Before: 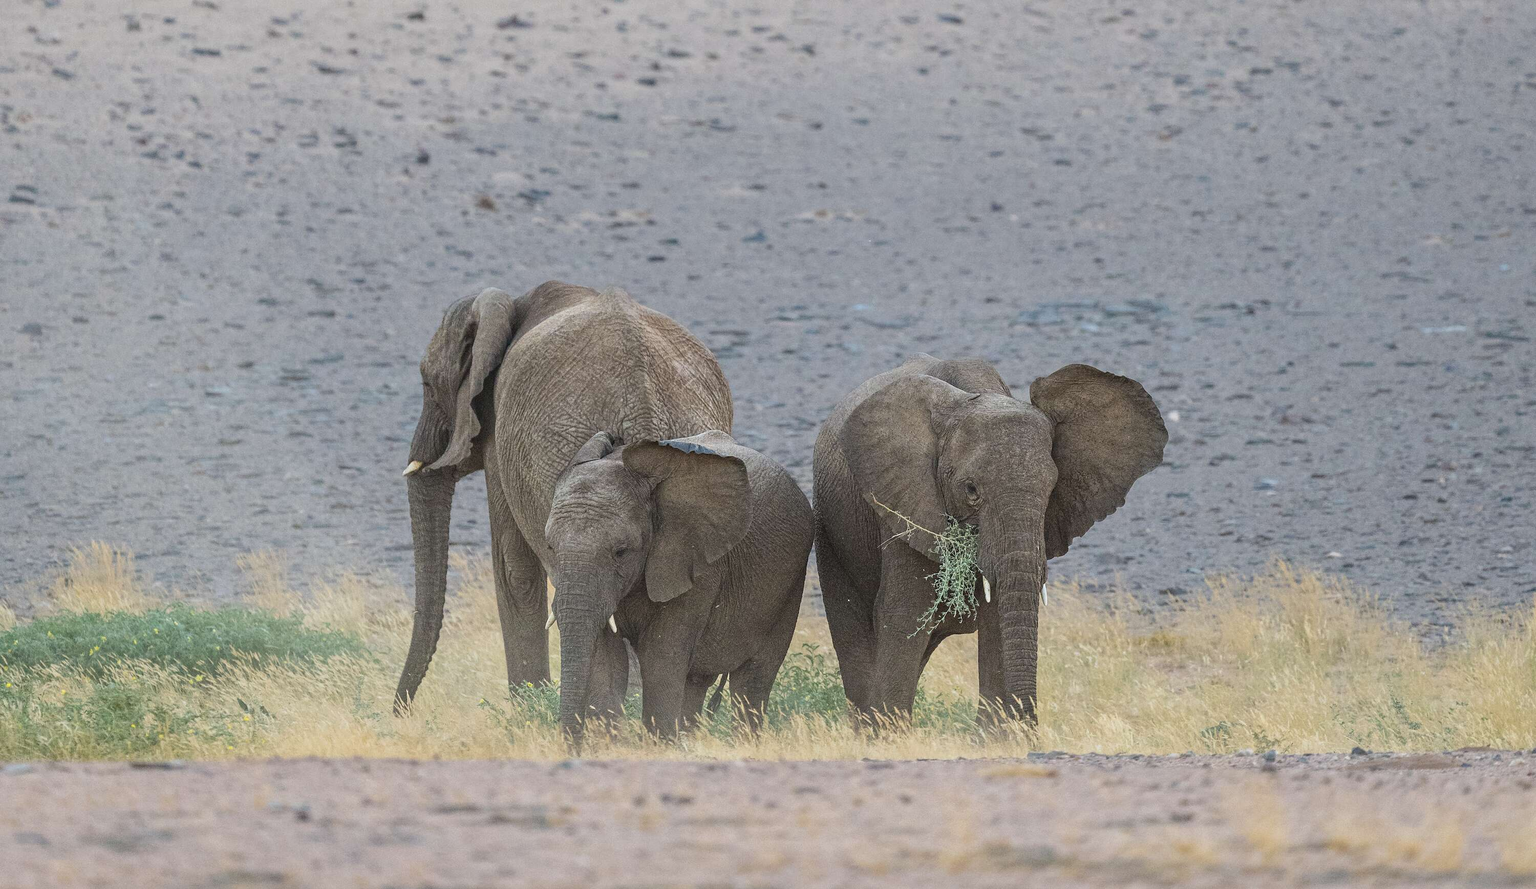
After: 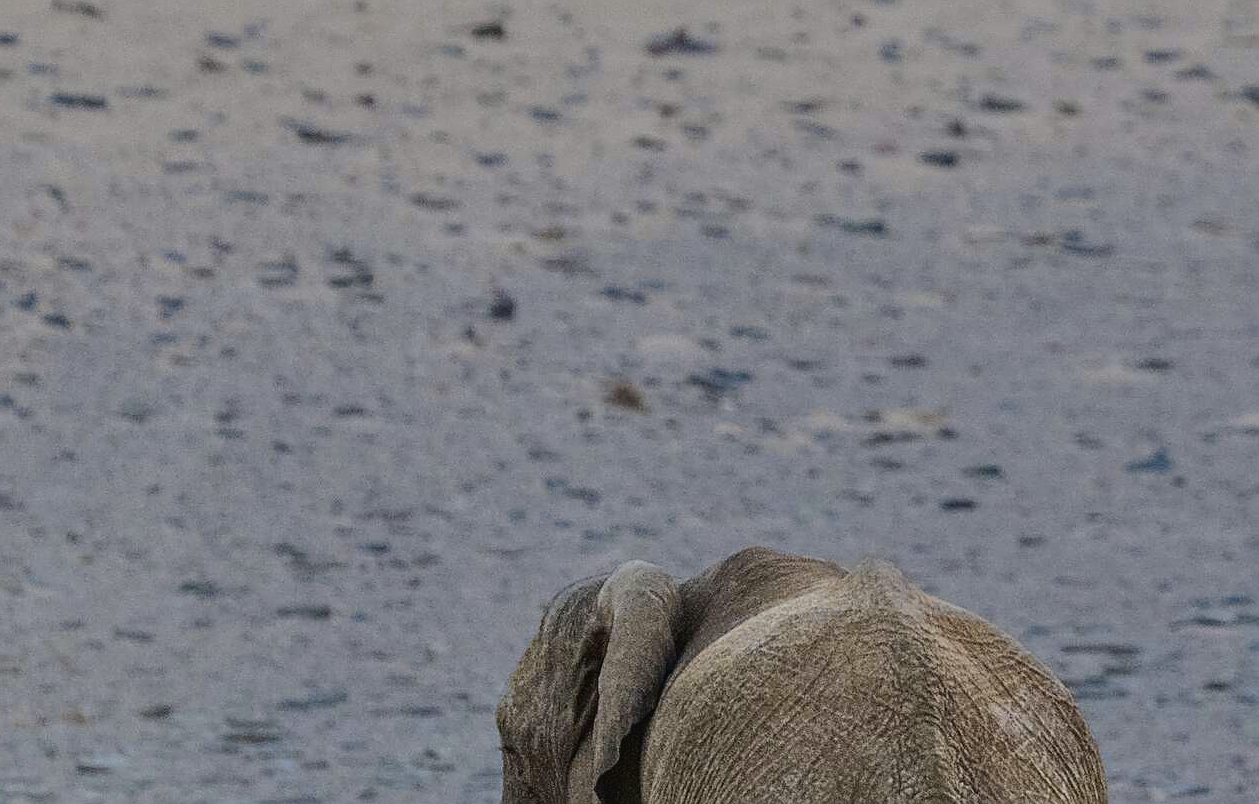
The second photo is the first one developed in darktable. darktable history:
crop and rotate: left 10.817%, top 0.062%, right 47.194%, bottom 53.626%
sharpen: on, module defaults
tone equalizer: -7 EV 0.15 EV, -6 EV 0.6 EV, -5 EV 1.15 EV, -4 EV 1.33 EV, -3 EV 1.15 EV, -2 EV 0.6 EV, -1 EV 0.15 EV, mask exposure compensation -0.5 EV
tone curve: curves: ch0 [(0, 0.021) (0.049, 0.044) (0.158, 0.113) (0.351, 0.331) (0.485, 0.505) (0.656, 0.696) (0.868, 0.887) (1, 0.969)]; ch1 [(0, 0) (0.322, 0.328) (0.434, 0.438) (0.473, 0.477) (0.502, 0.503) (0.522, 0.526) (0.564, 0.591) (0.602, 0.632) (0.677, 0.701) (0.859, 0.885) (1, 1)]; ch2 [(0, 0) (0.33, 0.301) (0.452, 0.434) (0.502, 0.505) (0.535, 0.554) (0.565, 0.598) (0.618, 0.629) (1, 1)], color space Lab, independent channels, preserve colors none
exposure: exposure -2.002 EV, compensate highlight preservation false
